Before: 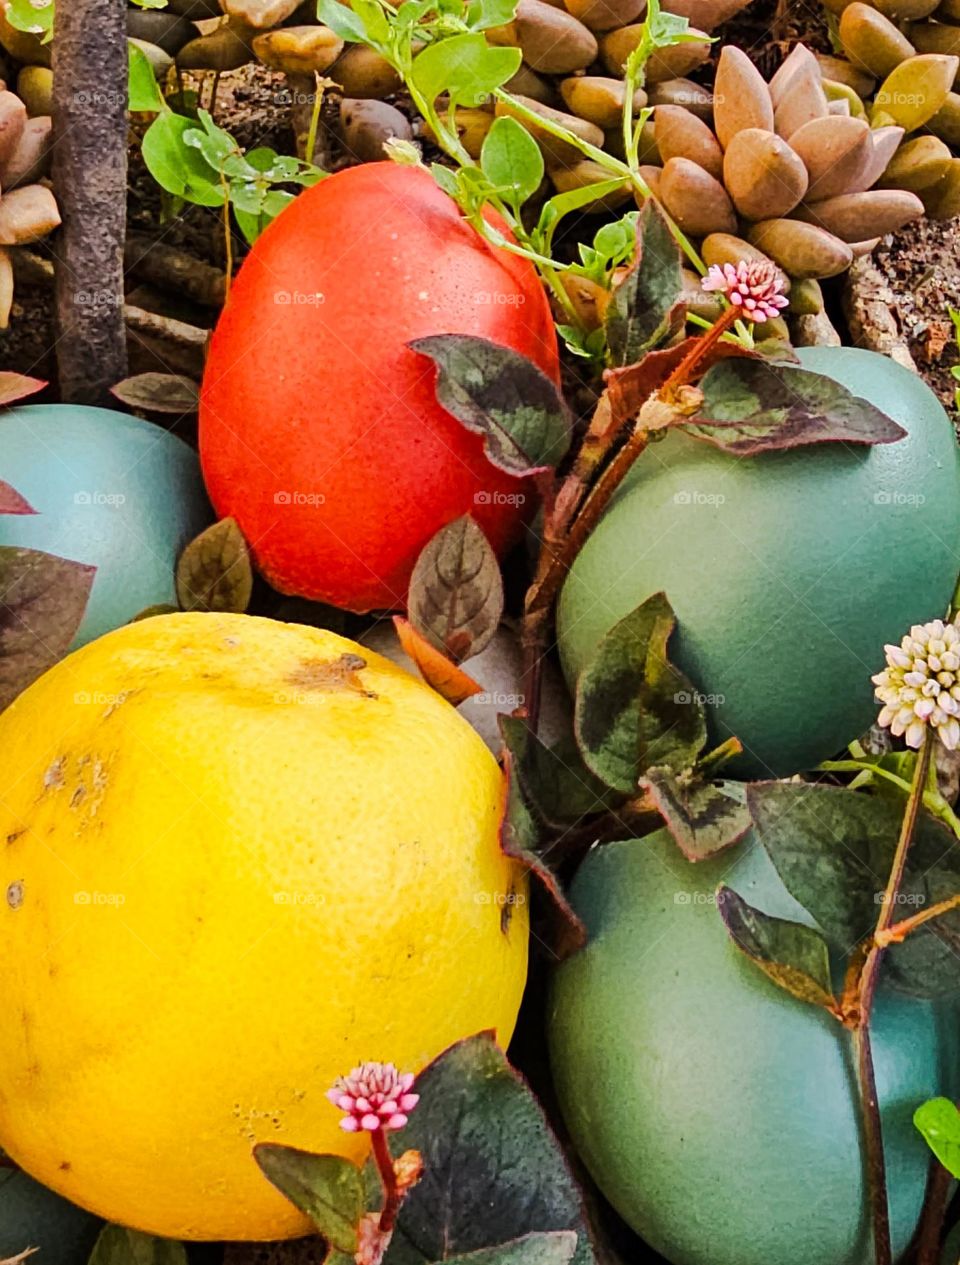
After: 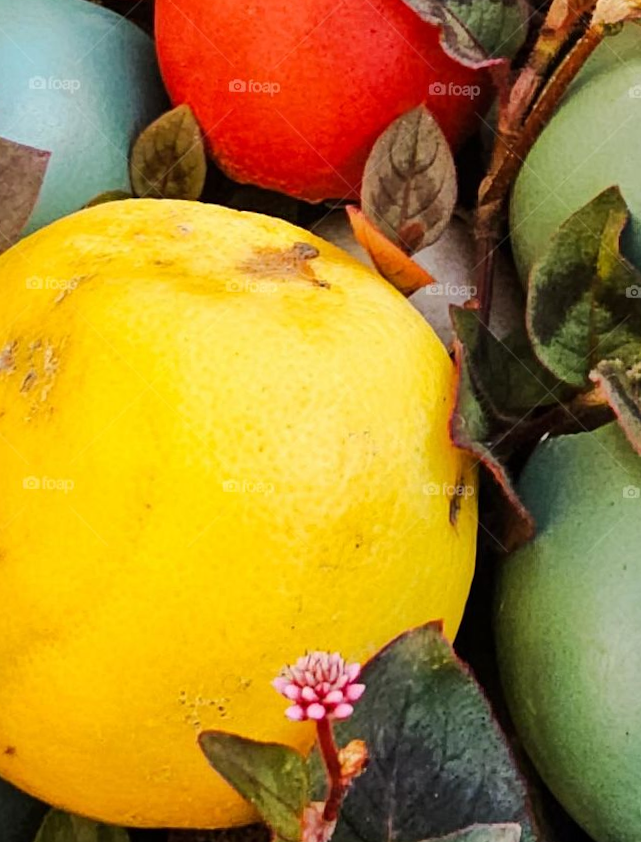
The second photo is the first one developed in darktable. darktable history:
crop and rotate: angle -0.87°, left 4.021%, top 32.035%, right 27.796%
